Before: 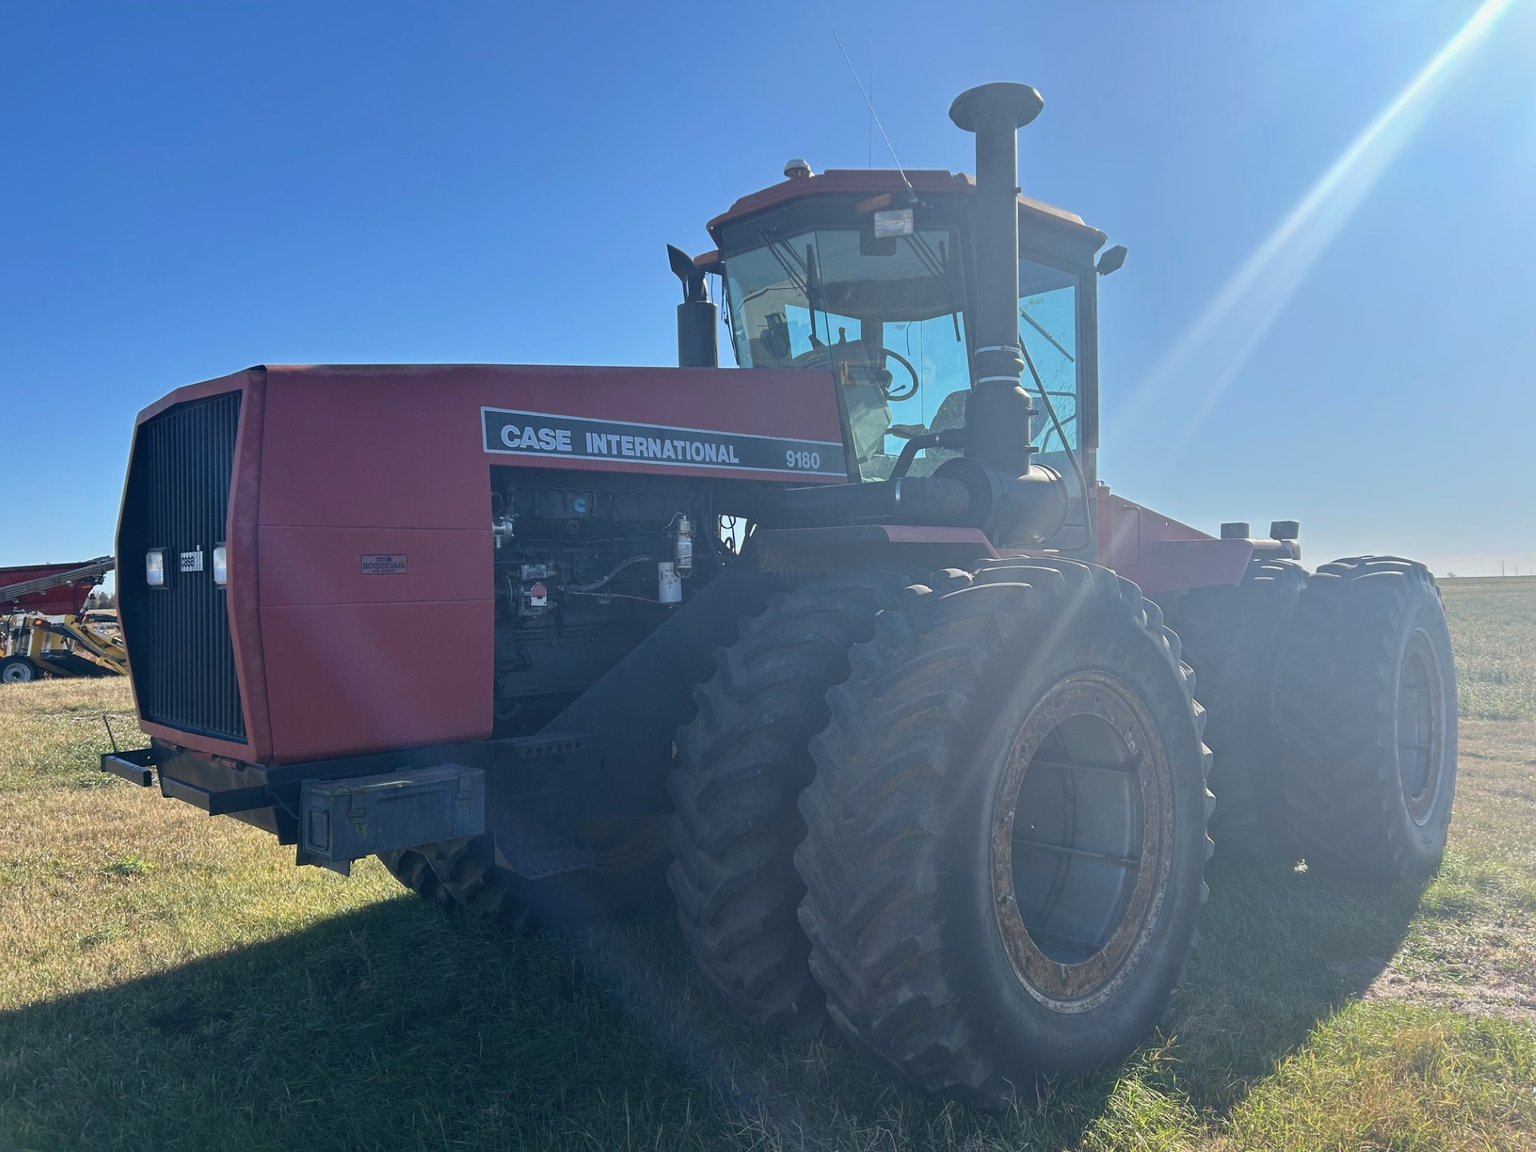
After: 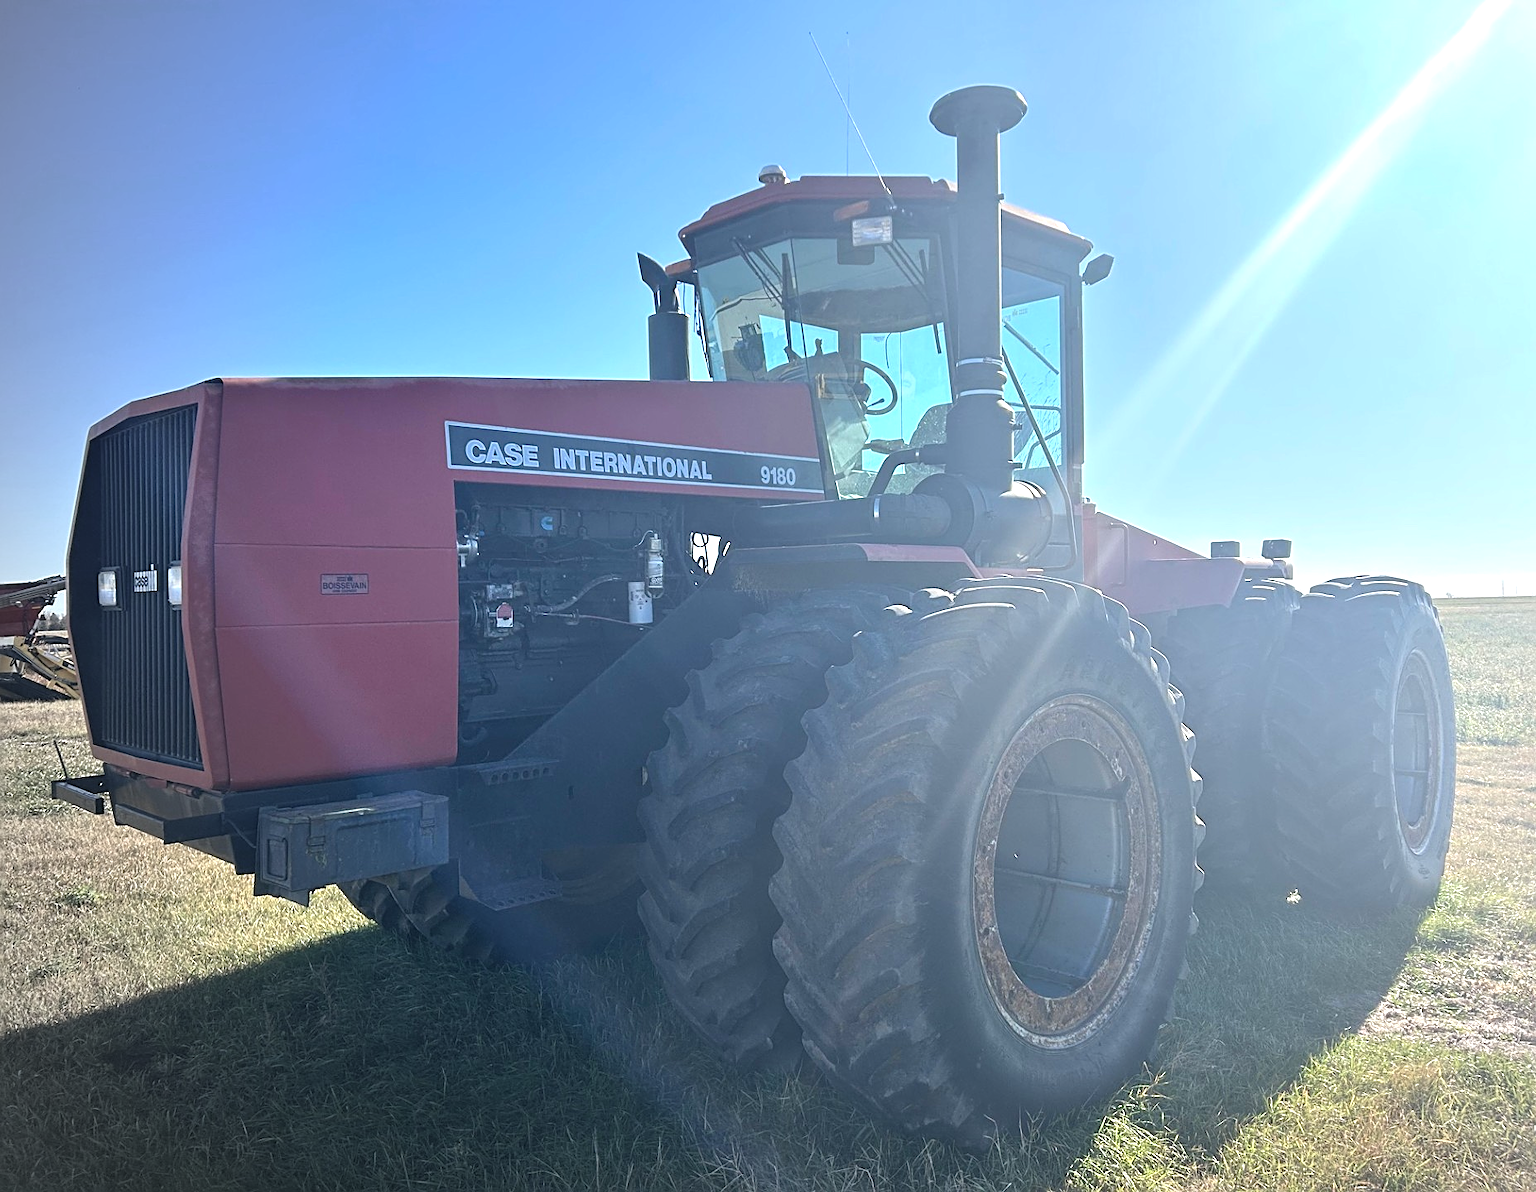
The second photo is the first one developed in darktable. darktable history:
crop and rotate: left 3.357%
exposure: black level correction 0, exposure 0.86 EV, compensate exposure bias true, compensate highlight preservation false
sharpen: on, module defaults
vignetting: fall-off radius 60.84%, saturation -0.652, center (0.22, -0.241)
